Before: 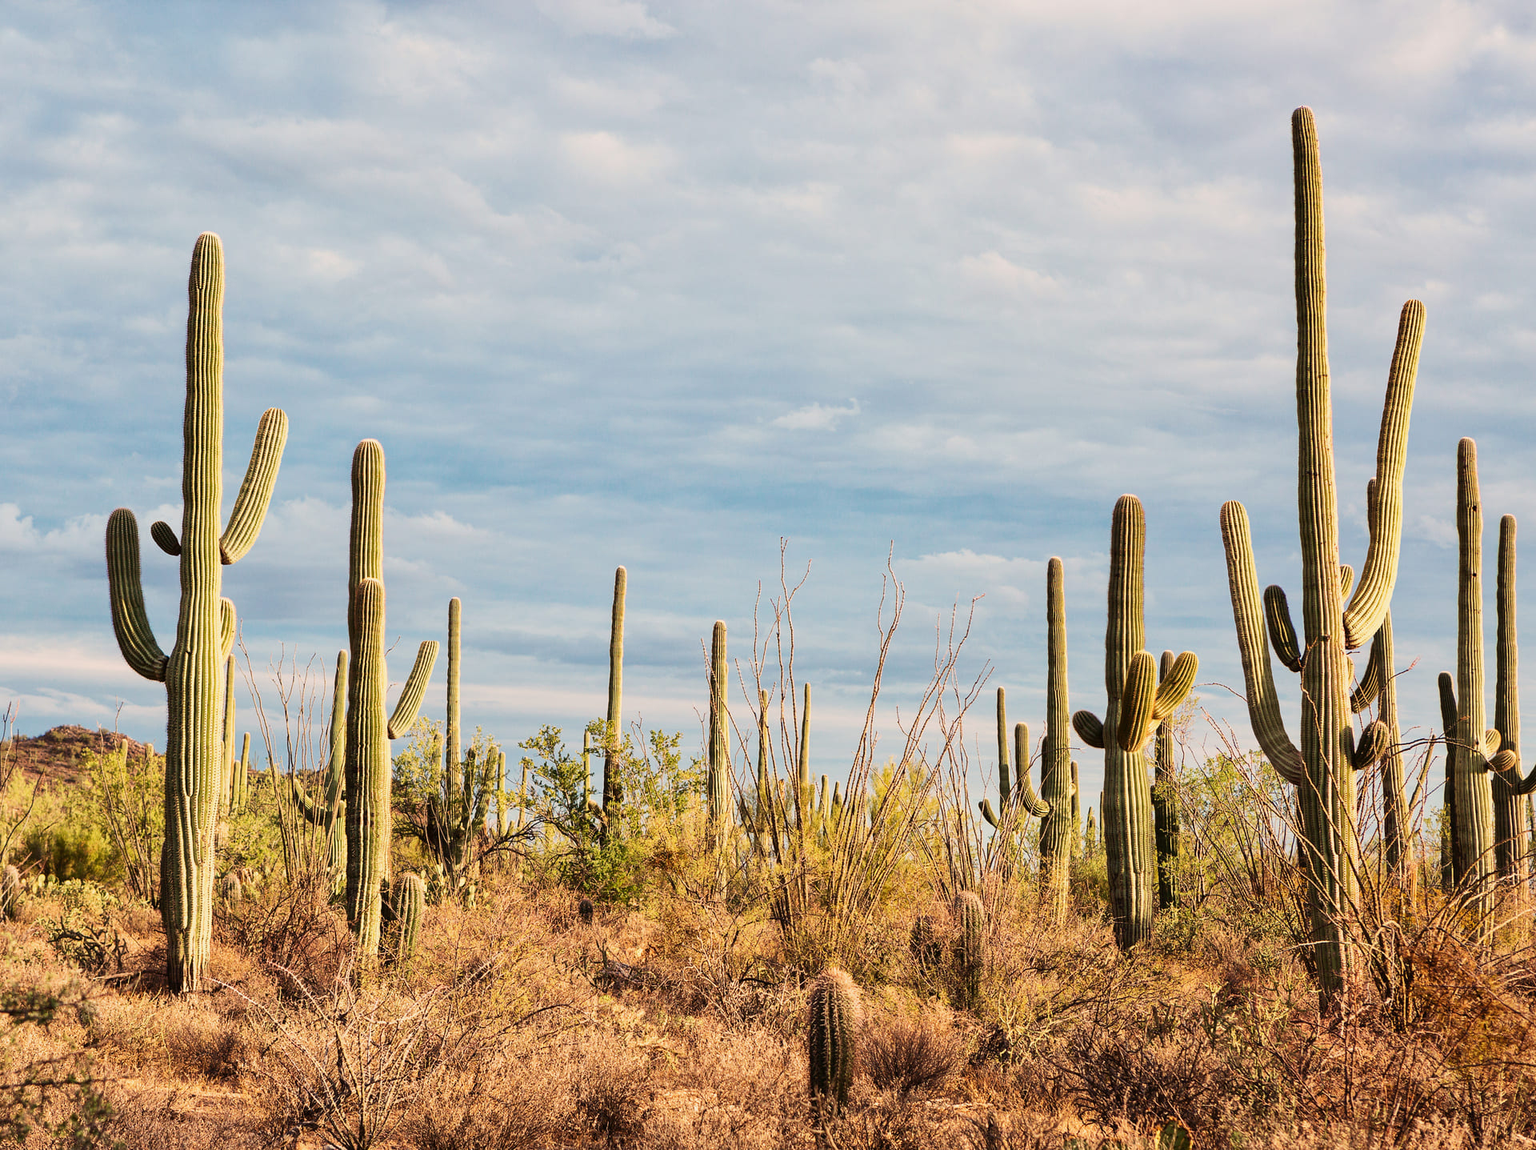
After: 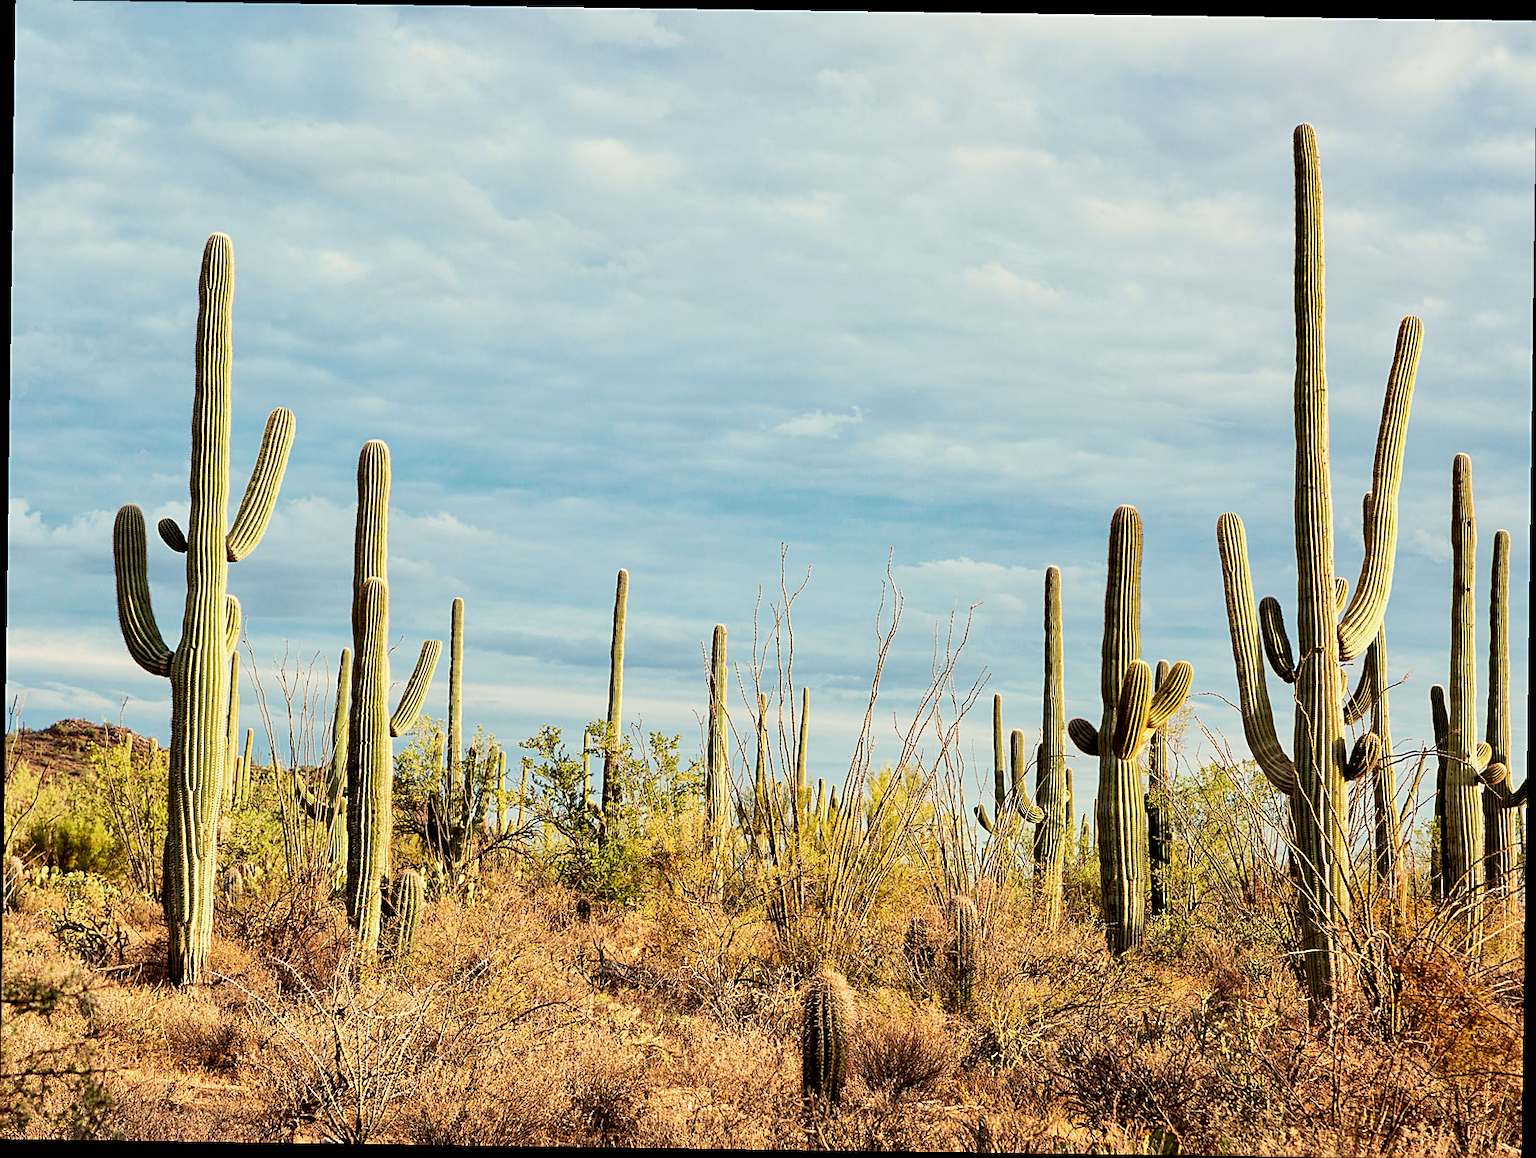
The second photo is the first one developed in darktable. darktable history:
color correction: highlights a* -6.69, highlights b* 0.49
rotate and perspective: rotation 0.8°, automatic cropping off
rgb levels: preserve colors max RGB
exposure: black level correction 0.007, exposure 0.093 EV, compensate highlight preservation false
sharpen: on, module defaults
